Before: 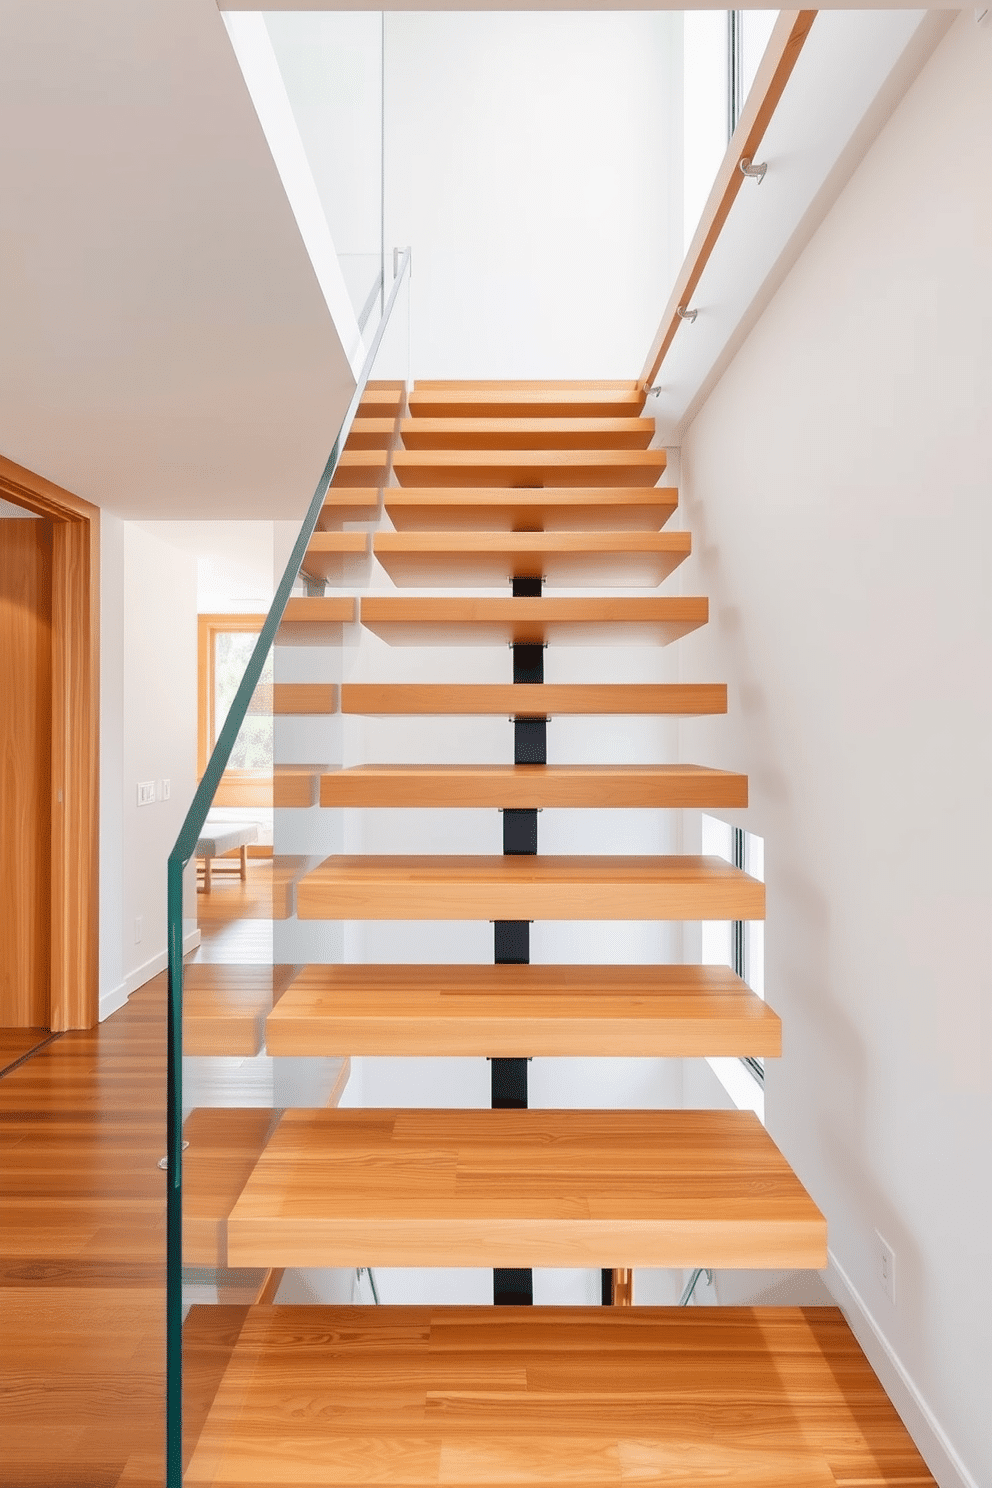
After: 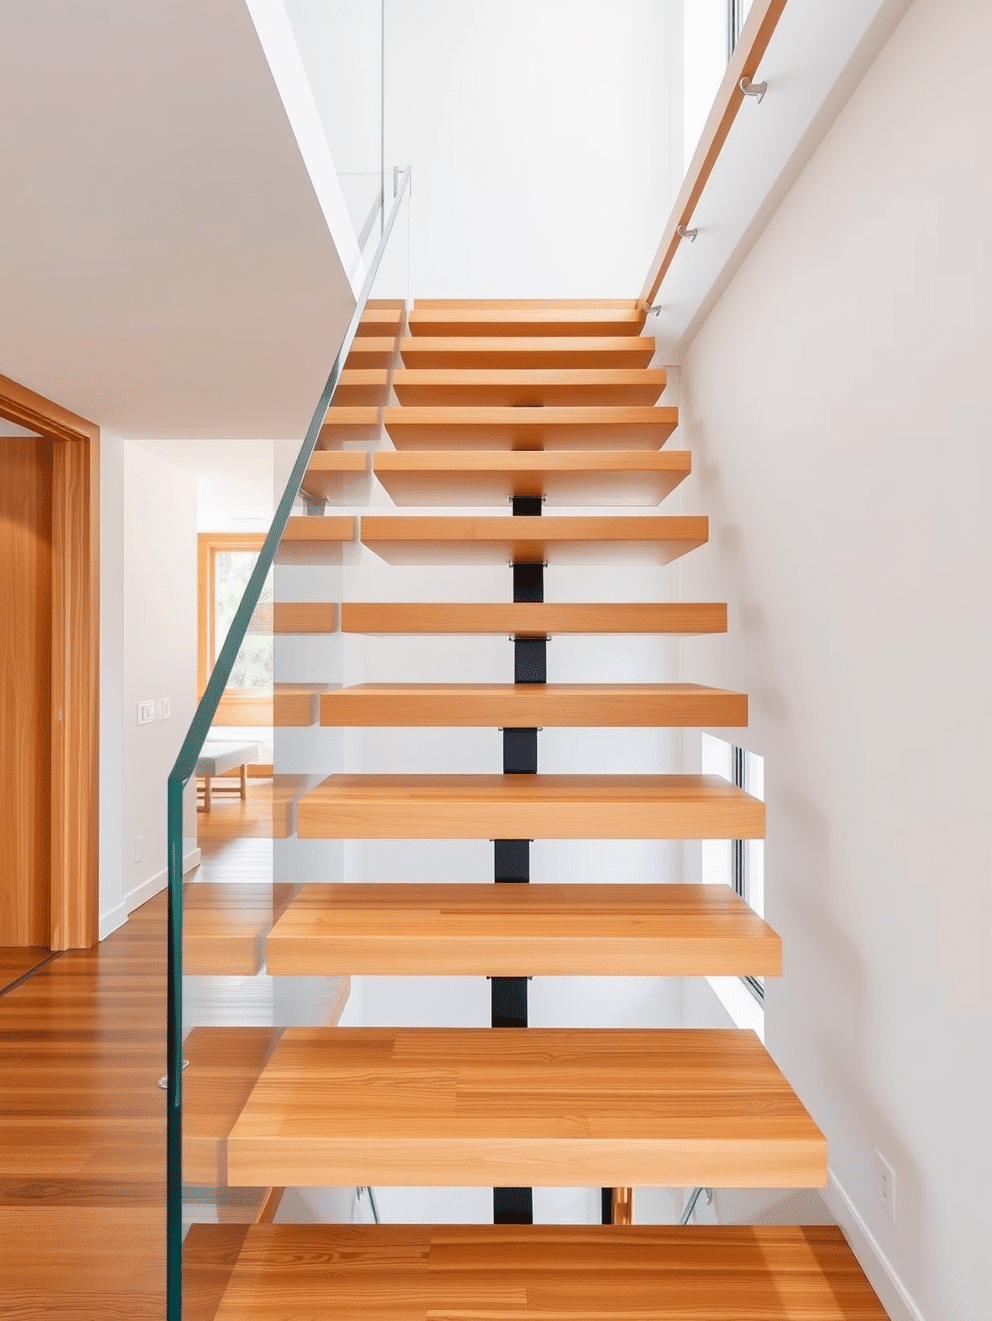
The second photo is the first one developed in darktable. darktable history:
crop and rotate: top 5.475%, bottom 5.687%
exposure: compensate highlight preservation false
